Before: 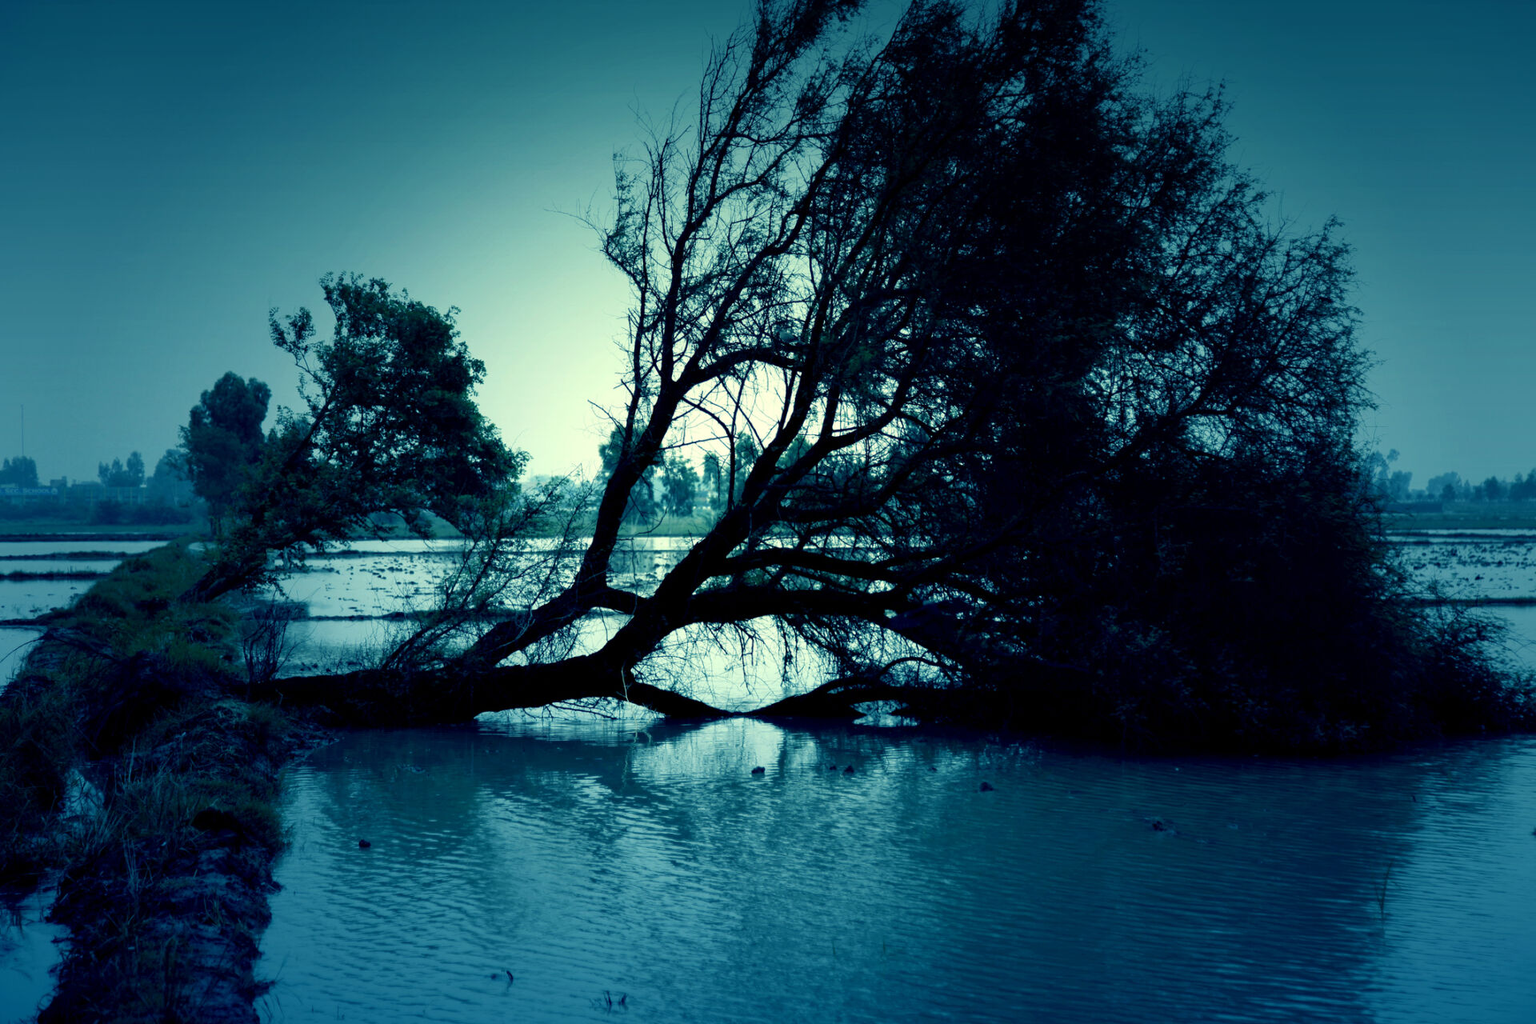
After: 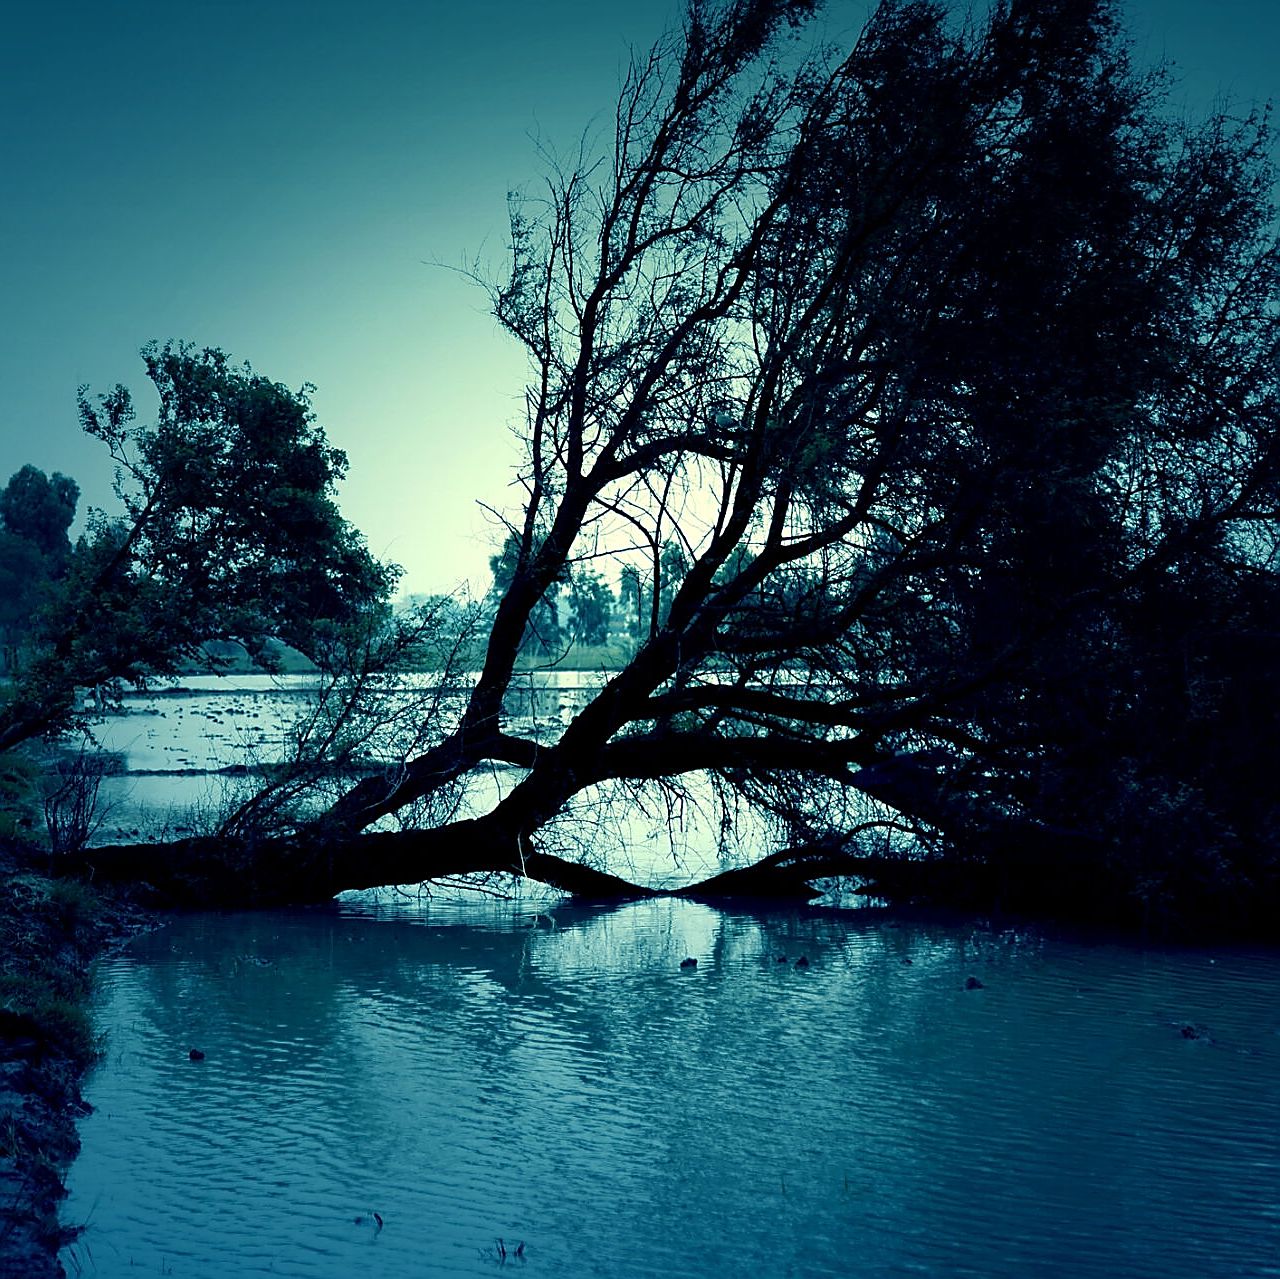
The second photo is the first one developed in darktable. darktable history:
sharpen: radius 1.4, amount 1.25, threshold 0.7
crop and rotate: left 13.537%, right 19.796%
exposure: compensate highlight preservation false
